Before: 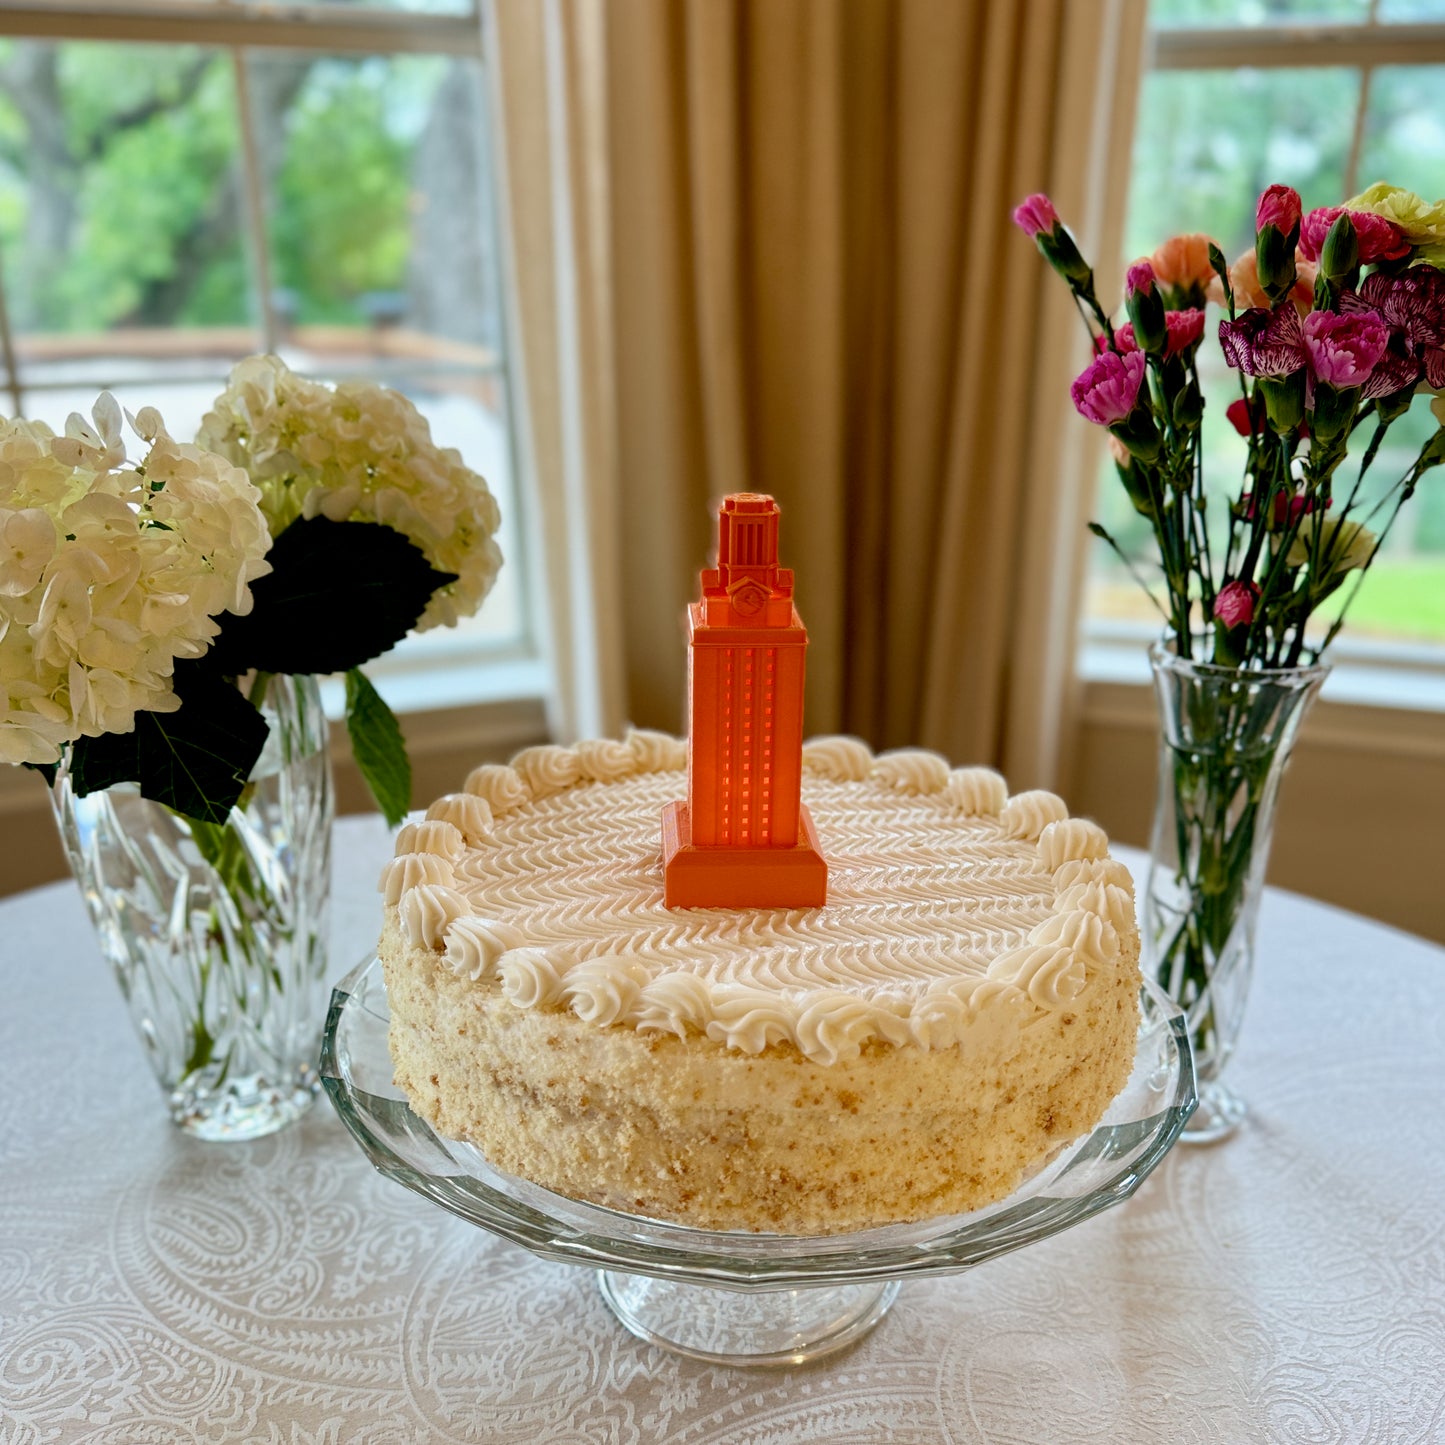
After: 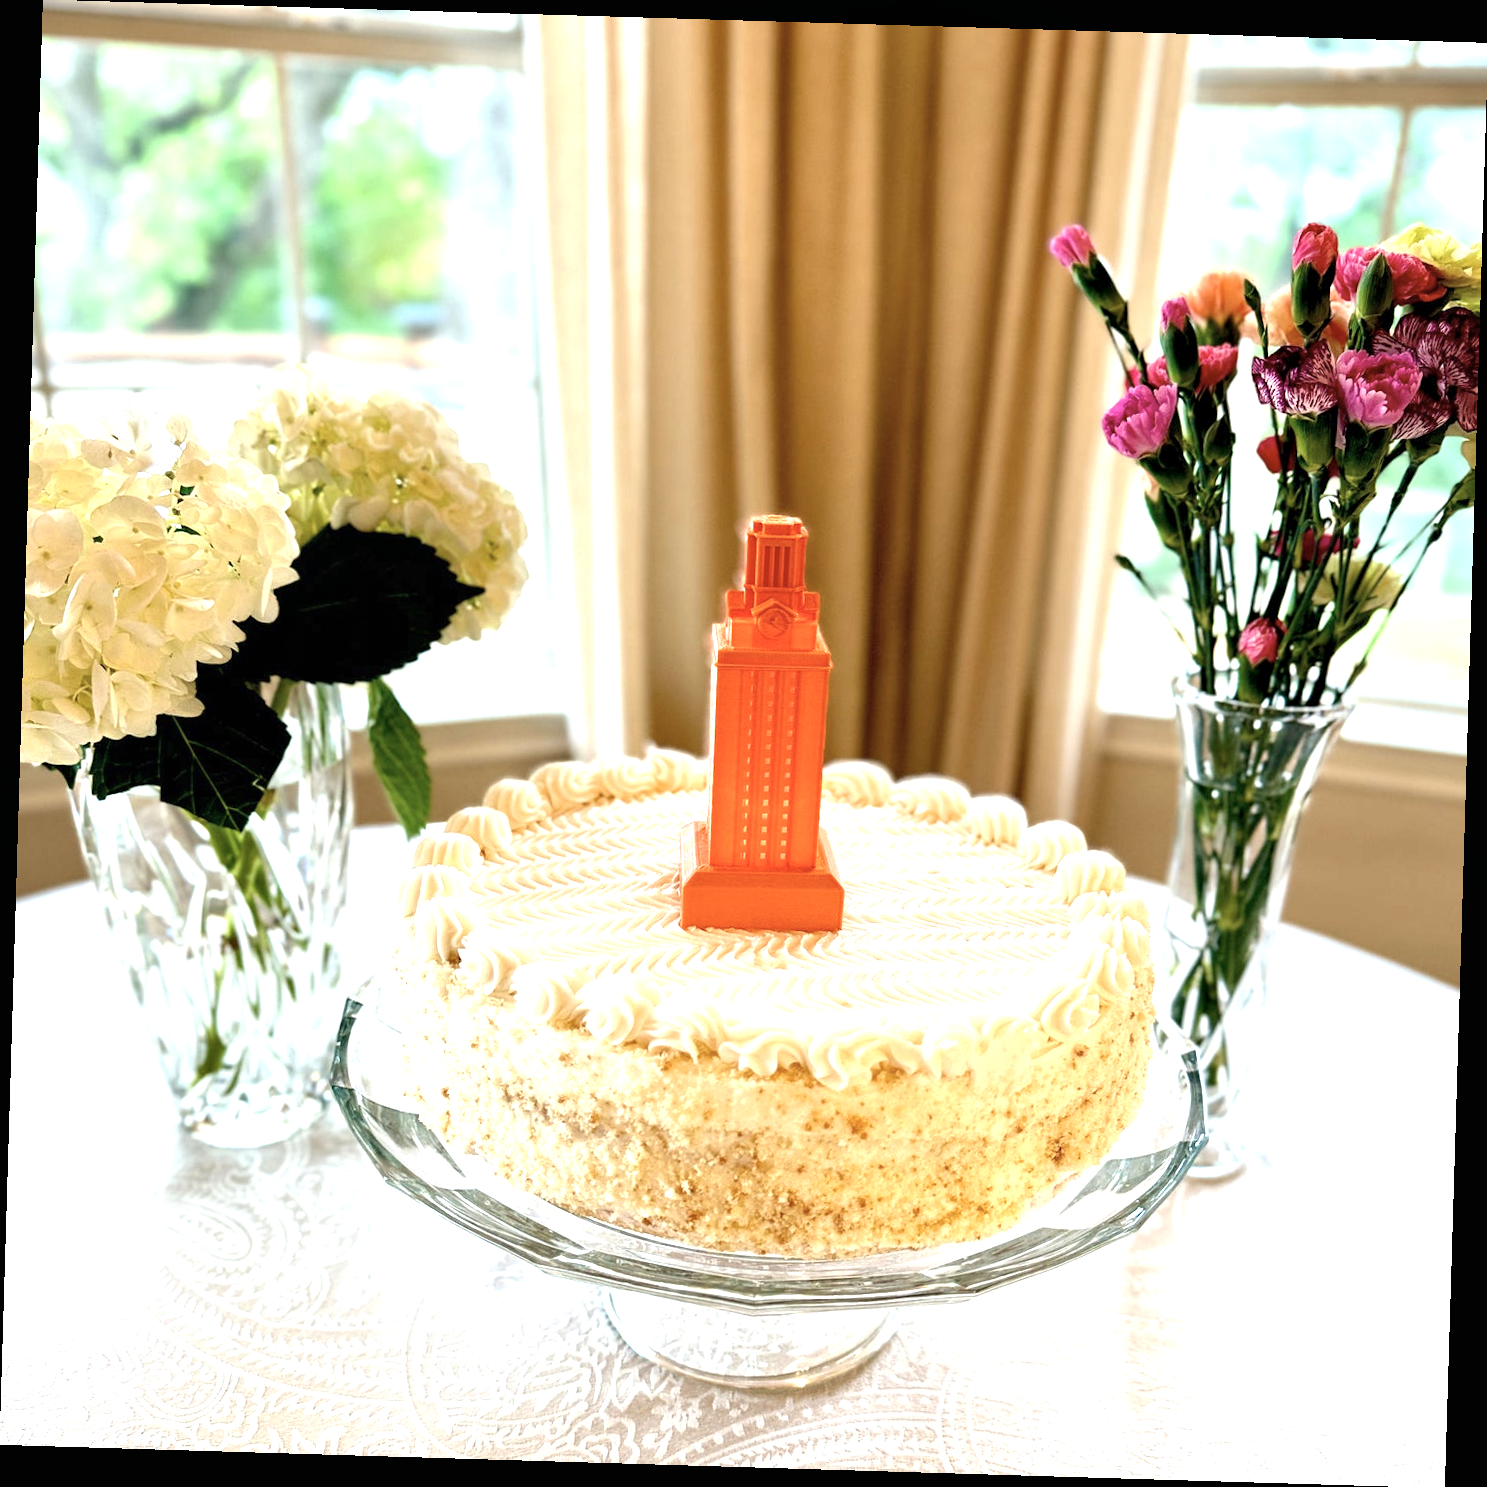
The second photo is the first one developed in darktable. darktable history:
color correction: saturation 0.8
exposure: black level correction 0, exposure 1.388 EV, compensate exposure bias true, compensate highlight preservation false
rotate and perspective: rotation 1.72°, automatic cropping off
contrast equalizer: octaves 7, y [[0.6 ×6], [0.55 ×6], [0 ×6], [0 ×6], [0 ×6]], mix 0.15
